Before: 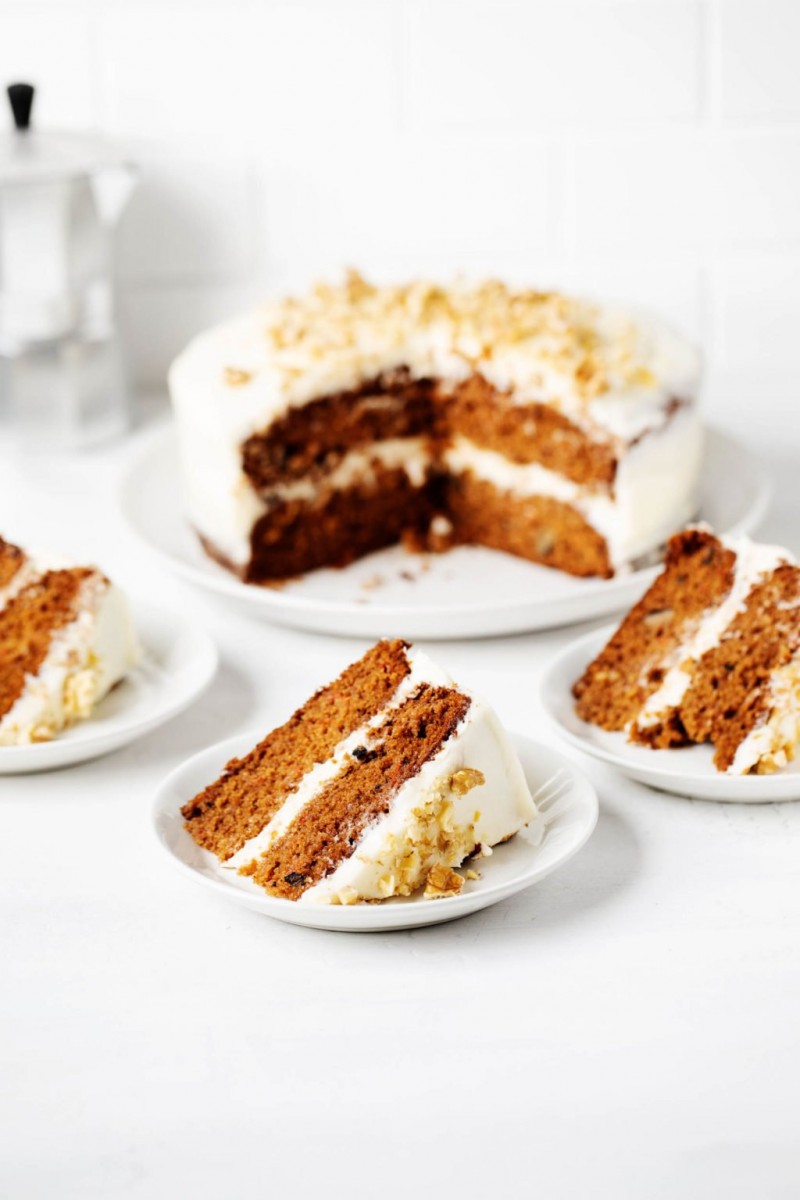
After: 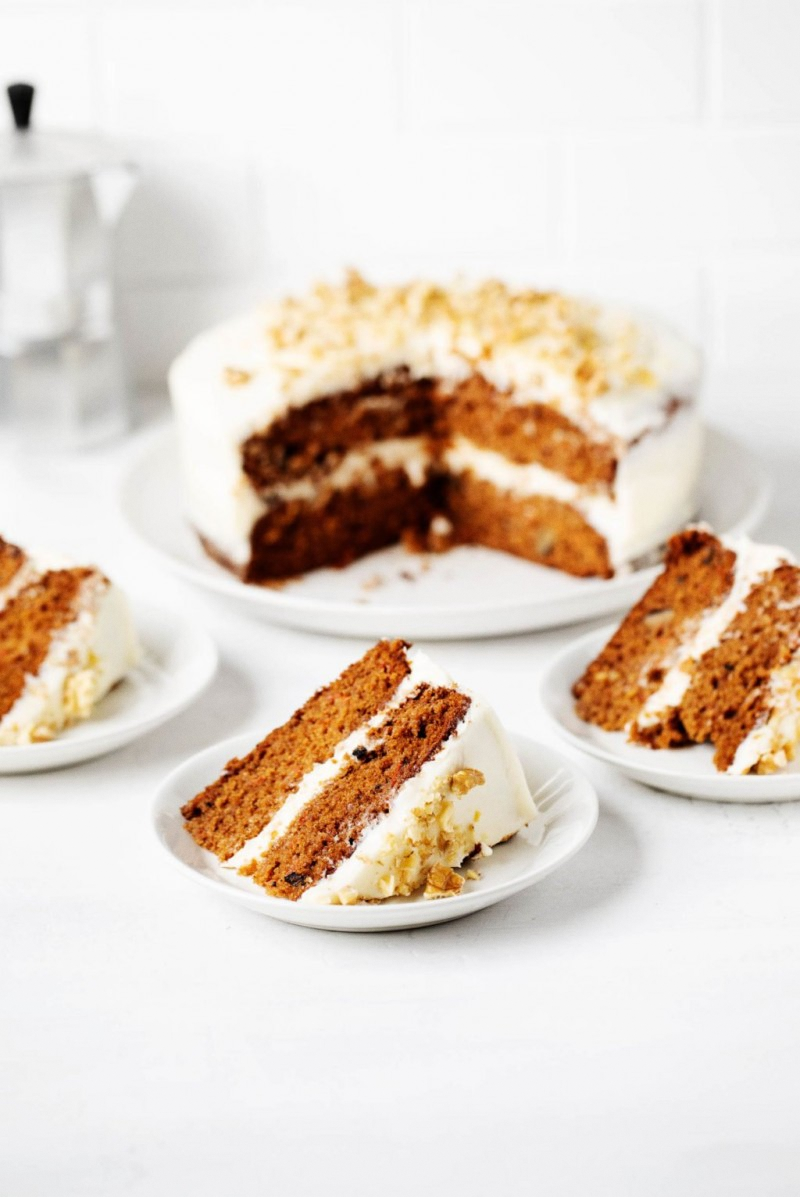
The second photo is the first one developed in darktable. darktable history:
grain: coarseness 14.57 ISO, strength 8.8%
crop: top 0.05%, bottom 0.098%
